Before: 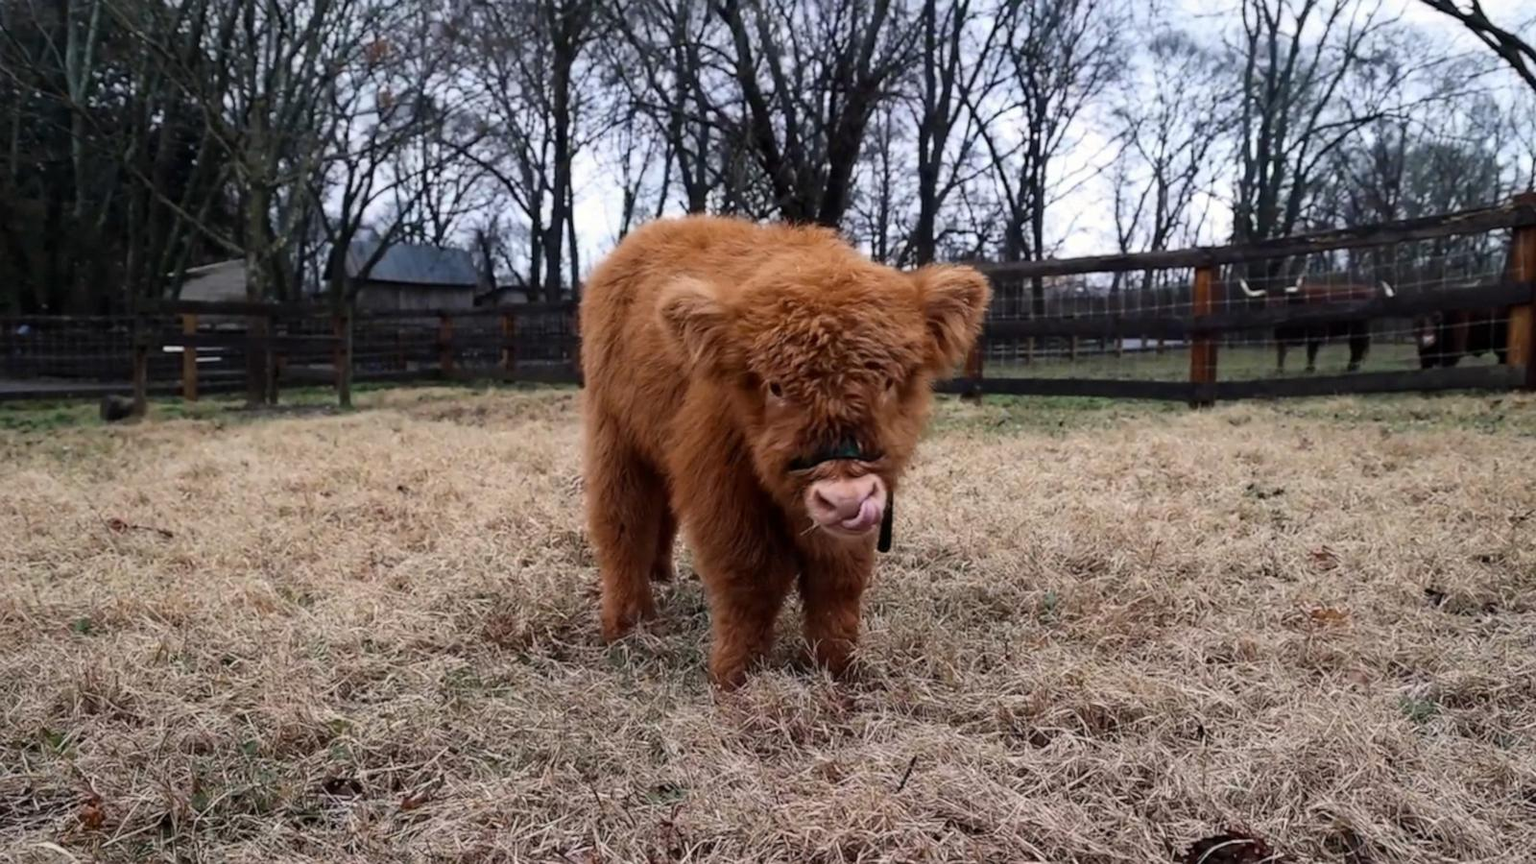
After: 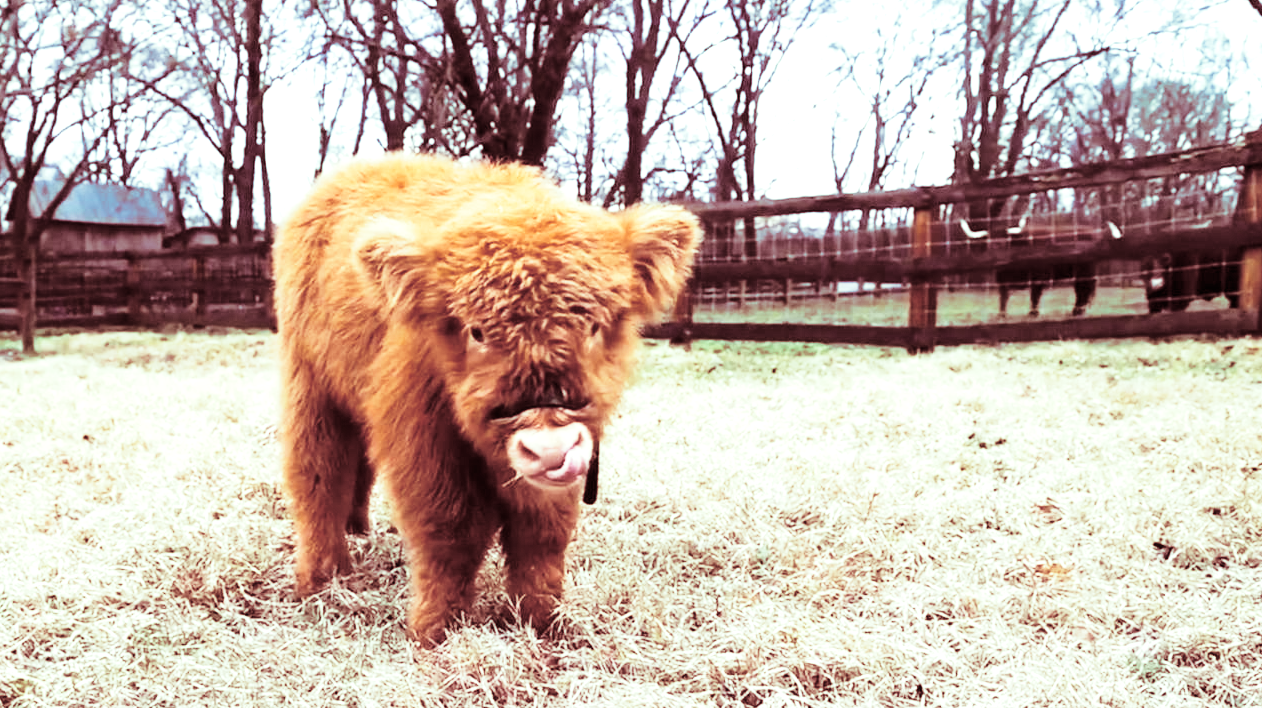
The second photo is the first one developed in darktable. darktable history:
crop and rotate: left 20.74%, top 7.912%, right 0.375%, bottom 13.378%
base curve: curves: ch0 [(0, 0) (0.028, 0.03) (0.121, 0.232) (0.46, 0.748) (0.859, 0.968) (1, 1)], preserve colors none
exposure: black level correction 0, exposure 1.45 EV, compensate exposure bias true, compensate highlight preservation false
color correction: highlights a* -8, highlights b* 3.1
split-toning: highlights › saturation 0, balance -61.83
